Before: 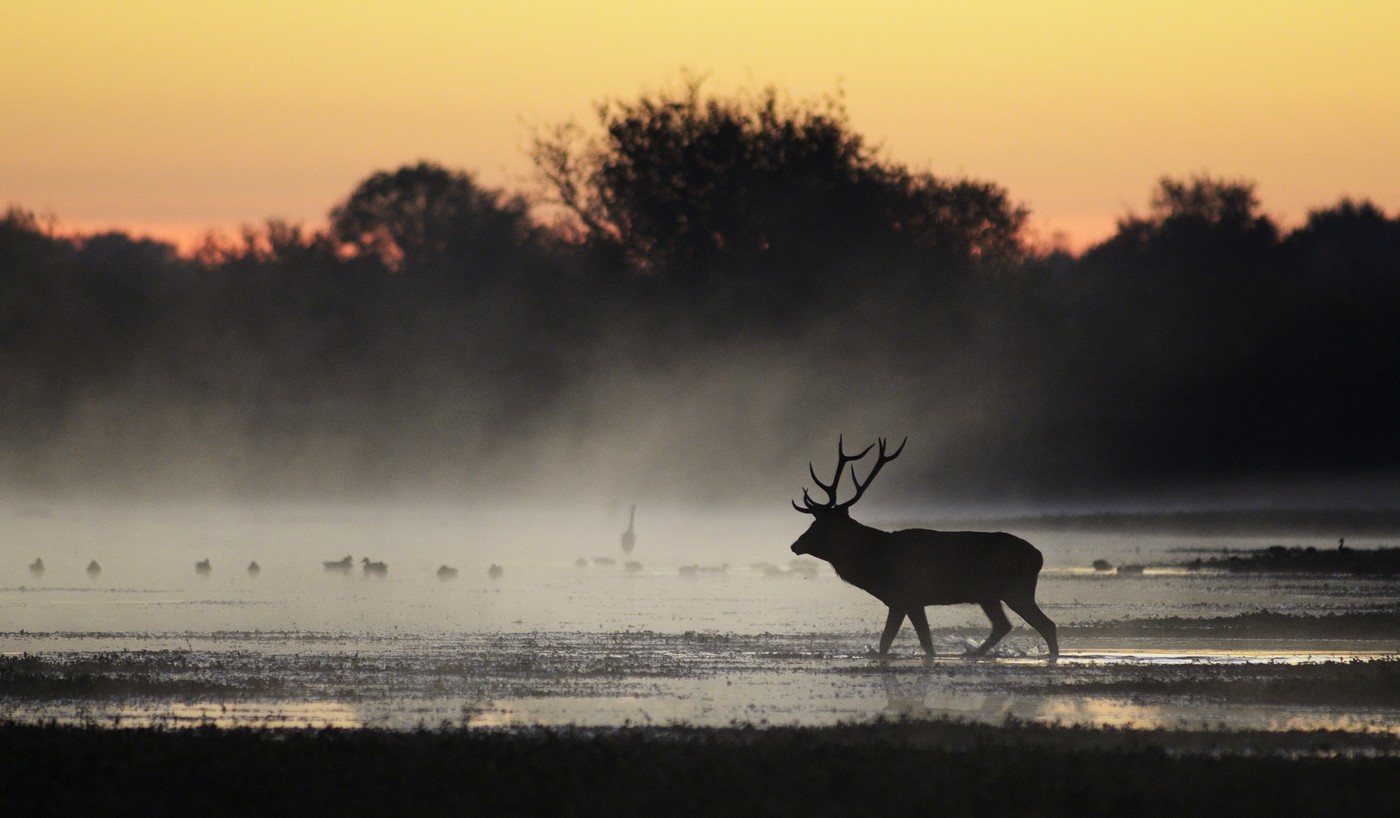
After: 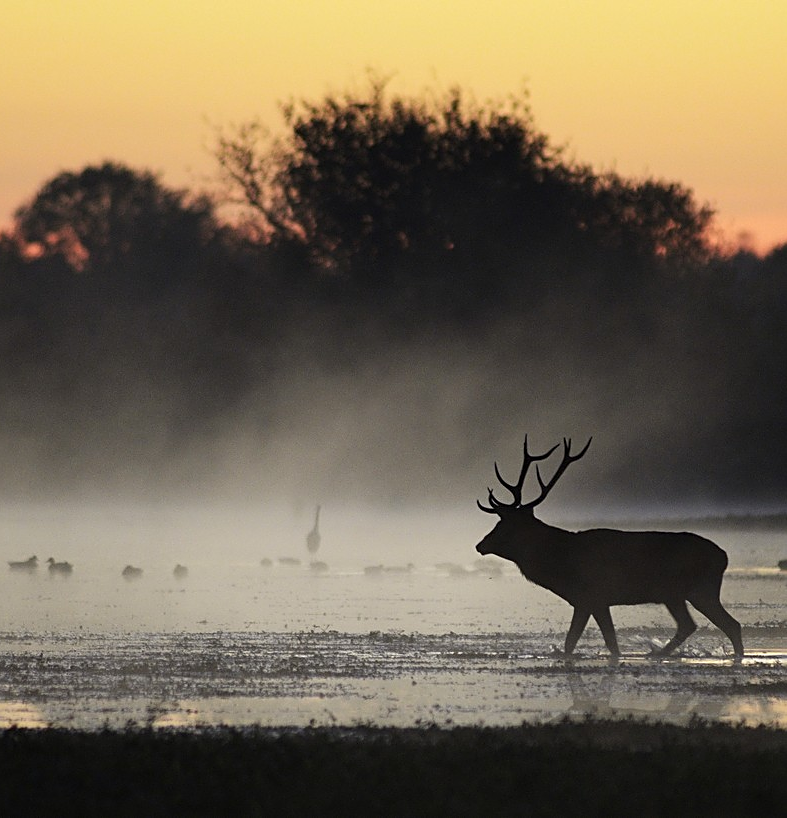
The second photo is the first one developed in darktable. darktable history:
crop and rotate: left 22.516%, right 21.234%
sharpen: on, module defaults
